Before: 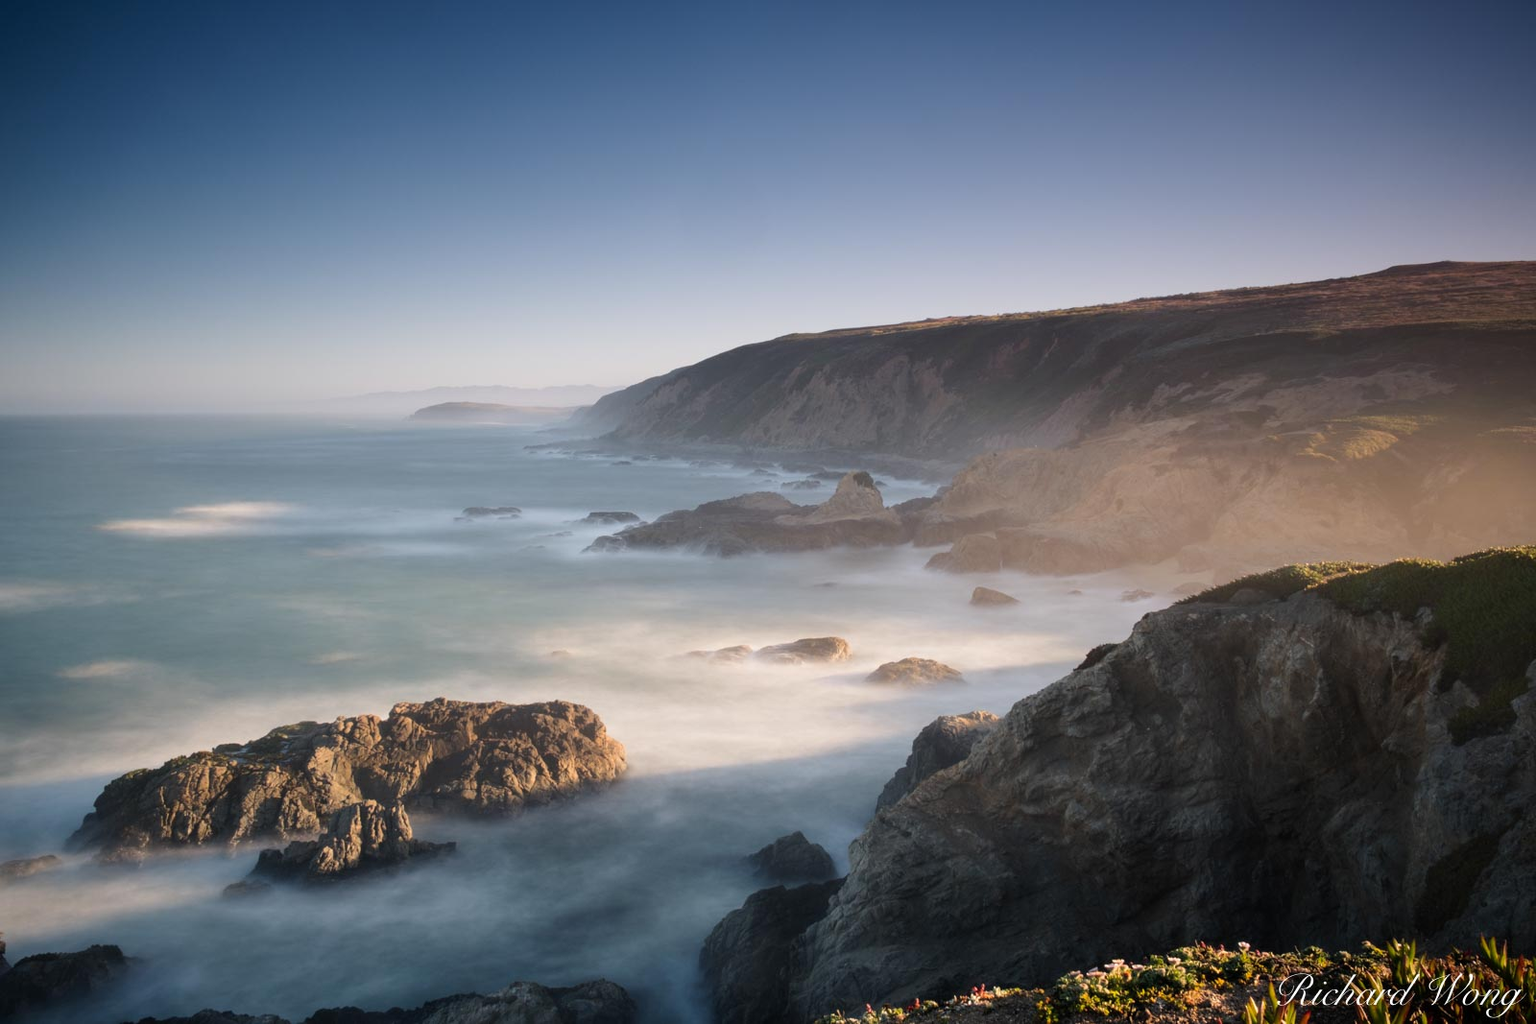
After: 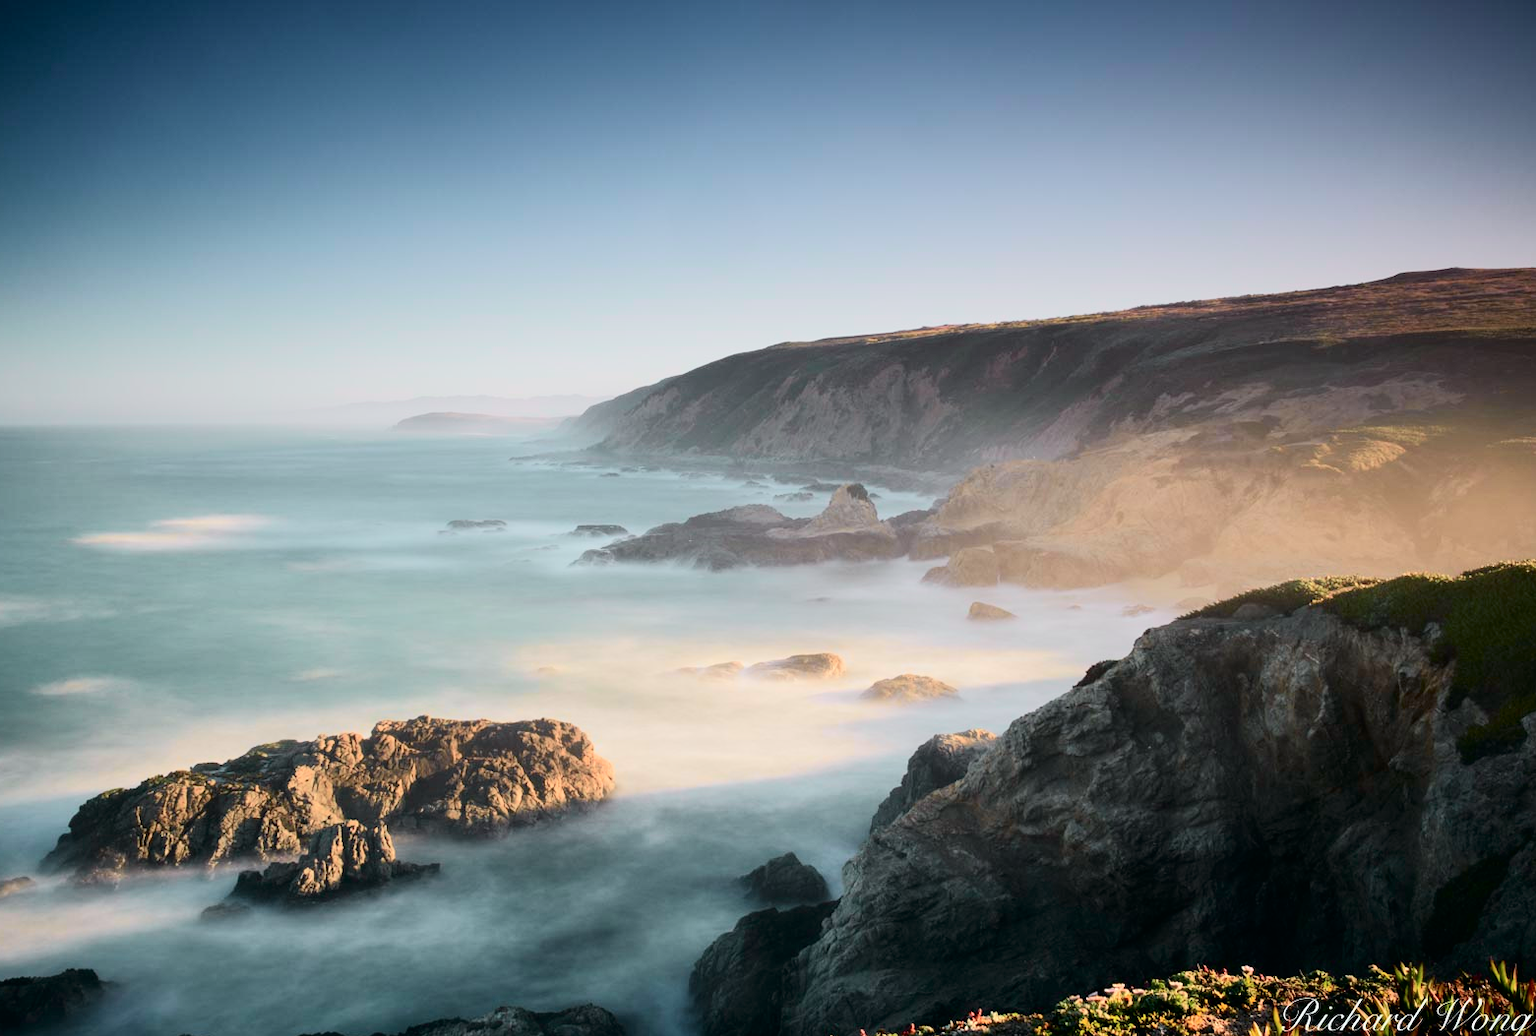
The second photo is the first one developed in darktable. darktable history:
crop and rotate: left 1.774%, right 0.633%, bottom 1.28%
tone curve: curves: ch0 [(0, 0) (0.037, 0.011) (0.135, 0.093) (0.266, 0.281) (0.461, 0.555) (0.581, 0.716) (0.675, 0.793) (0.767, 0.849) (0.91, 0.924) (1, 0.979)]; ch1 [(0, 0) (0.292, 0.278) (0.431, 0.418) (0.493, 0.479) (0.506, 0.5) (0.532, 0.537) (0.562, 0.581) (0.641, 0.663) (0.754, 0.76) (1, 1)]; ch2 [(0, 0) (0.294, 0.3) (0.361, 0.372) (0.429, 0.445) (0.478, 0.486) (0.502, 0.498) (0.518, 0.522) (0.531, 0.549) (0.561, 0.59) (0.64, 0.655) (0.693, 0.706) (0.845, 0.833) (1, 0.951)], color space Lab, independent channels, preserve colors none
